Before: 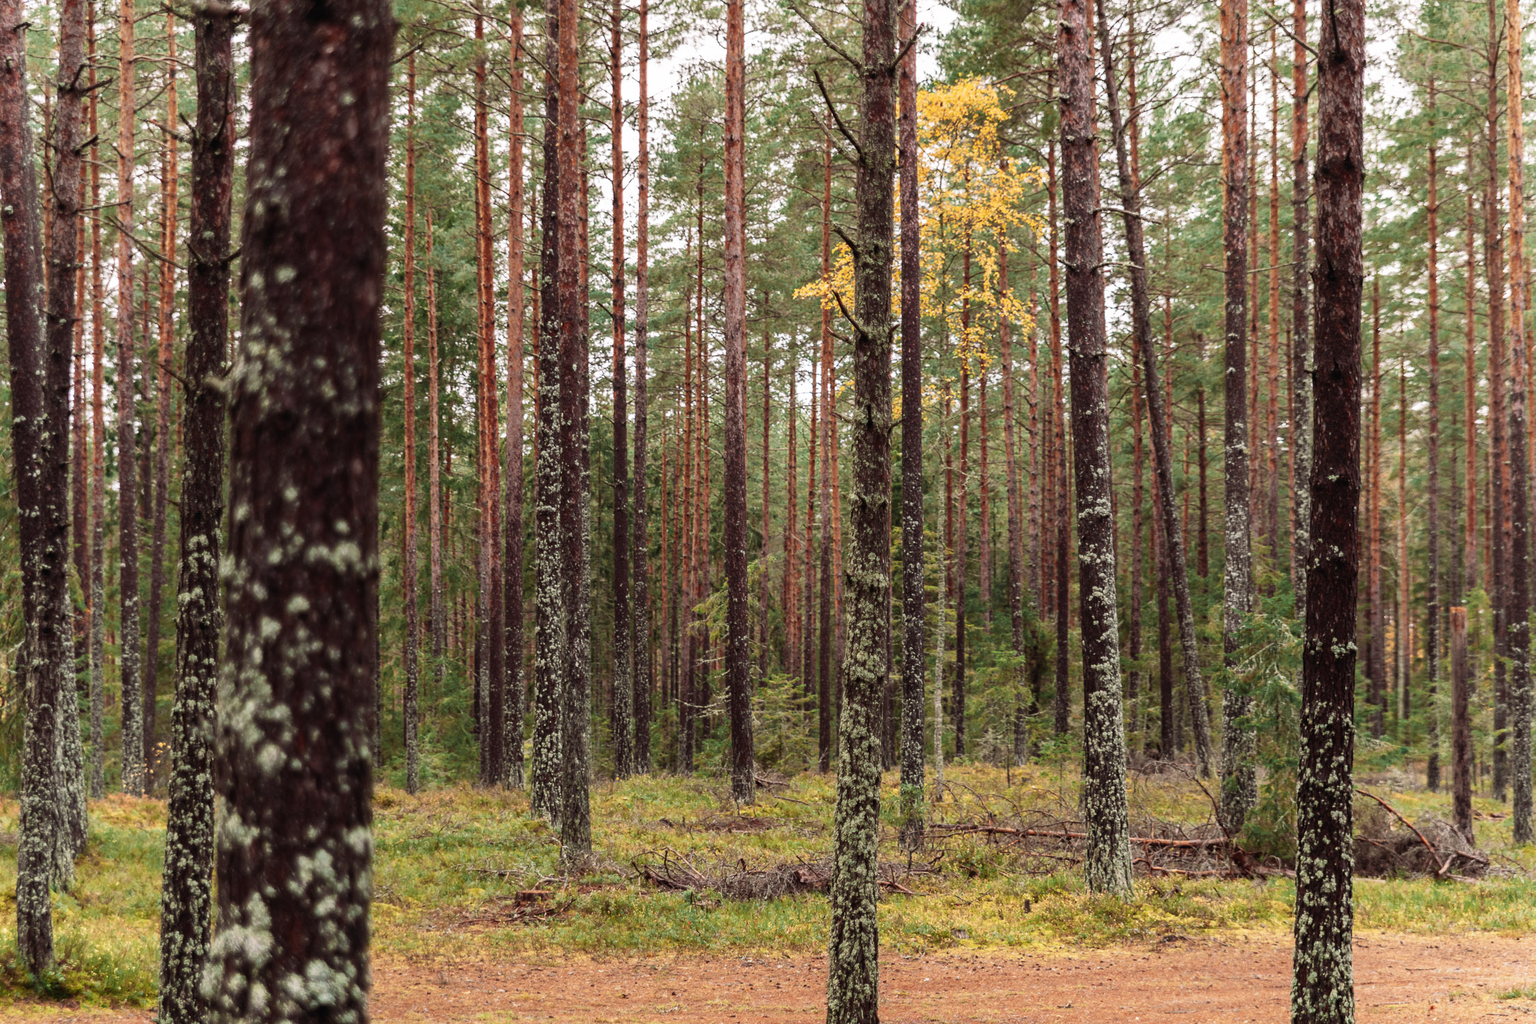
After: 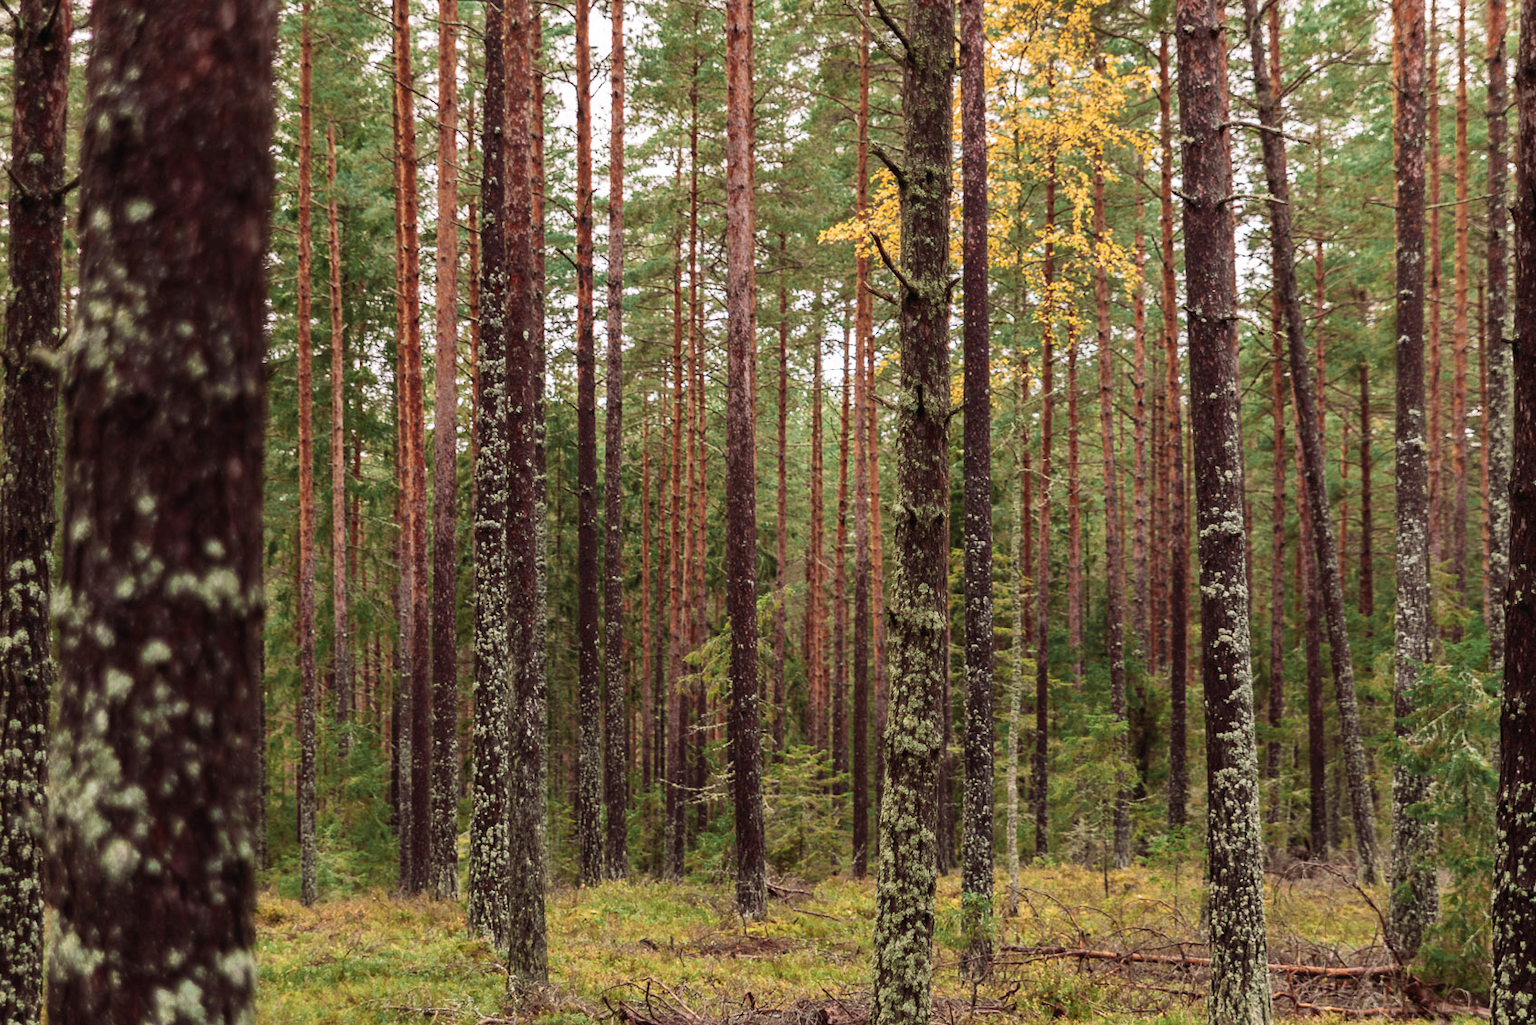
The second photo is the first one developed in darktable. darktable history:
velvia: on, module defaults
crop and rotate: left 11.841%, top 11.406%, right 13.39%, bottom 13.704%
